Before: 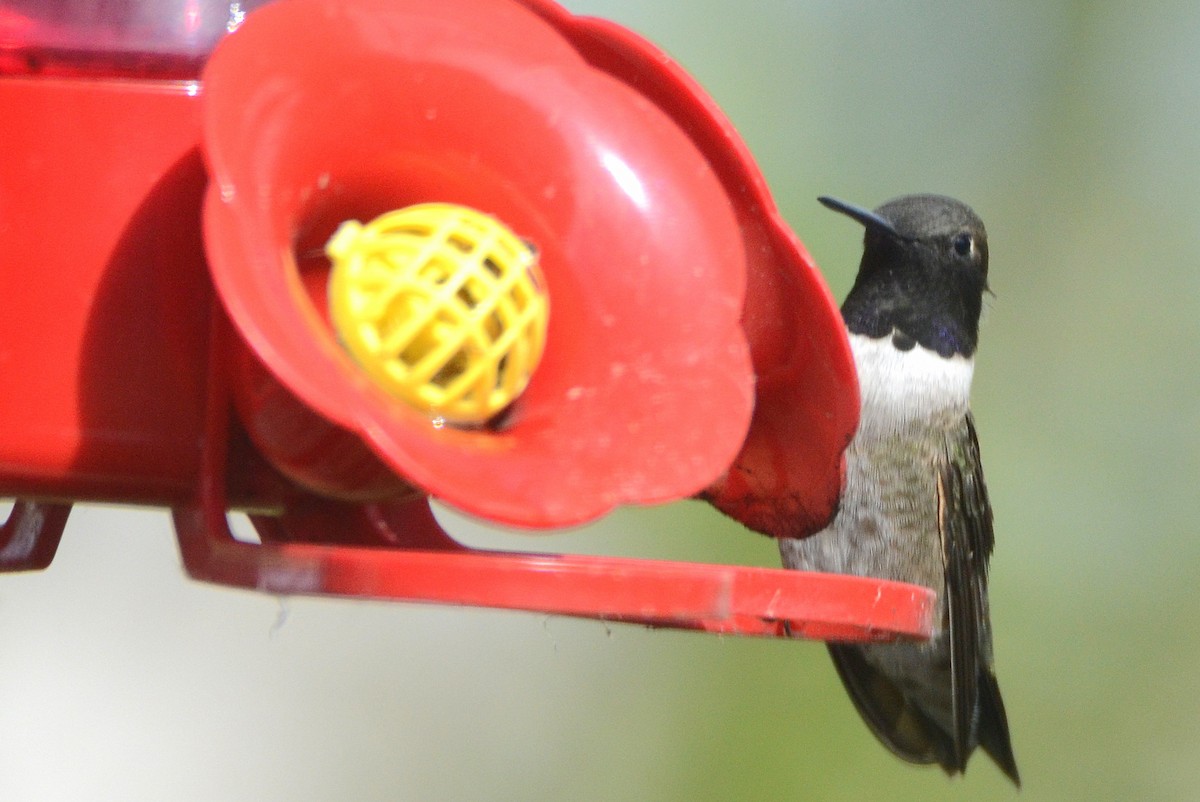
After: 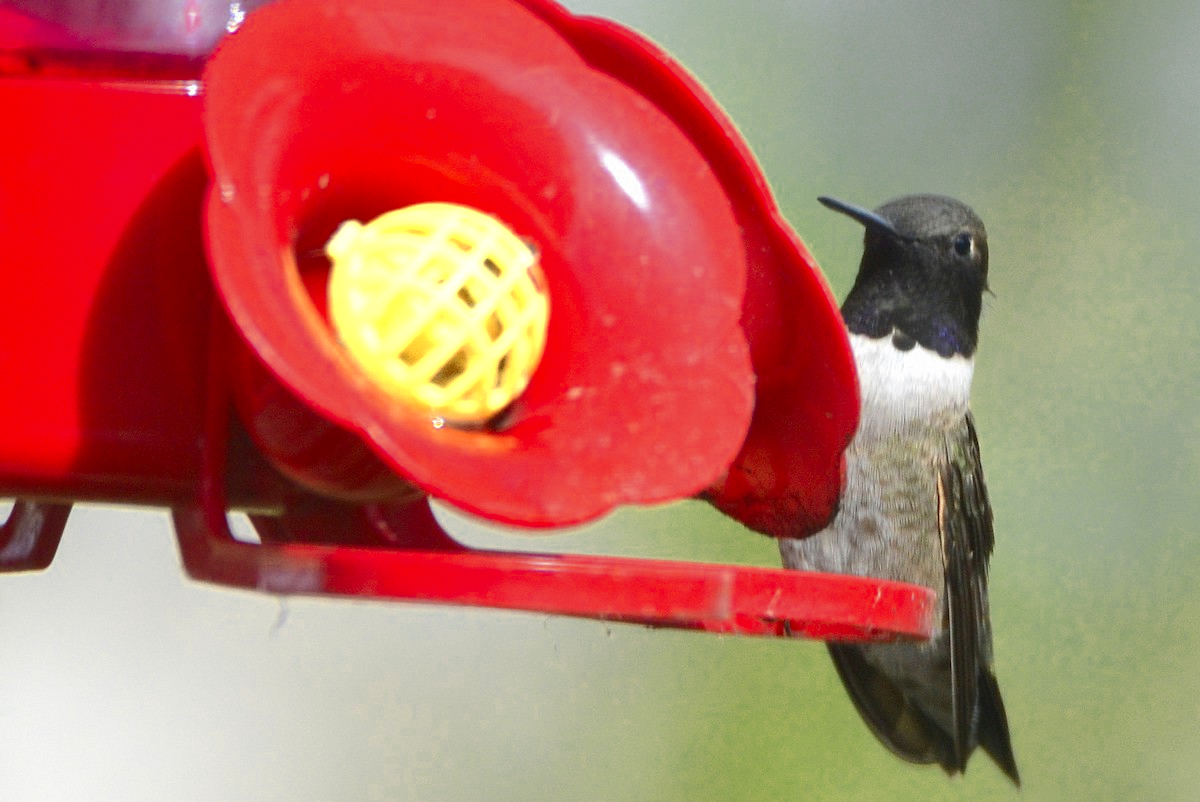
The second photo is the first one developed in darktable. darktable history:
contrast brightness saturation: saturation -0.05
color zones: curves: ch0 [(0.004, 0.305) (0.261, 0.623) (0.389, 0.399) (0.708, 0.571) (0.947, 0.34)]; ch1 [(0.025, 0.645) (0.229, 0.584) (0.326, 0.551) (0.484, 0.262) (0.757, 0.643)]
